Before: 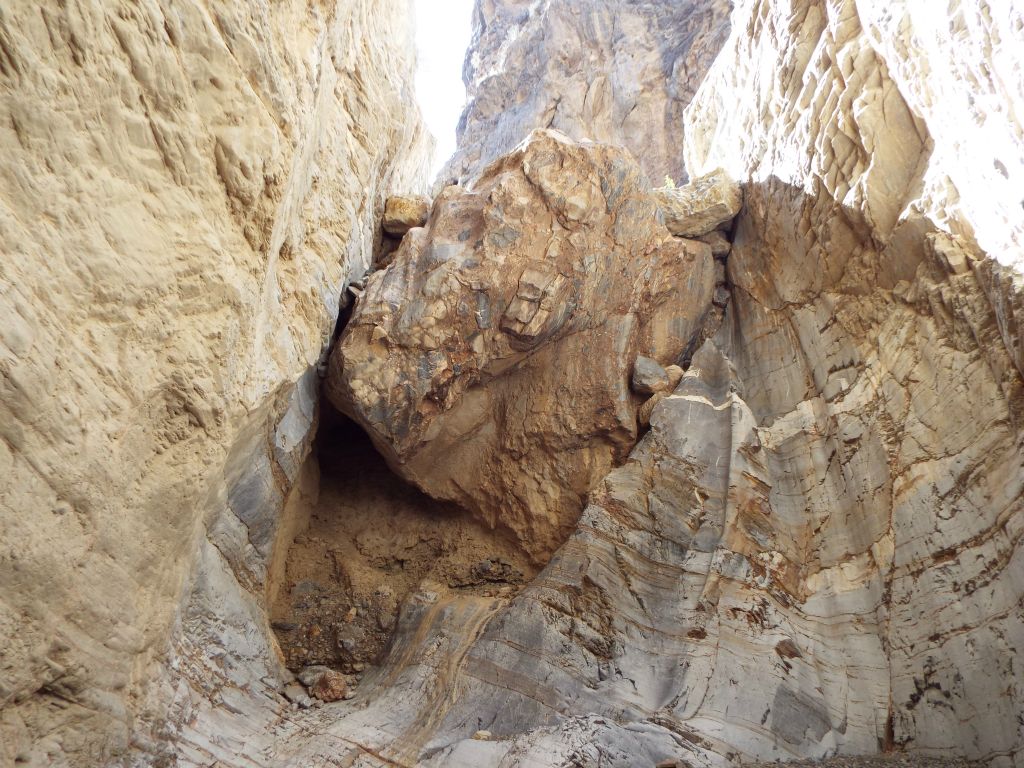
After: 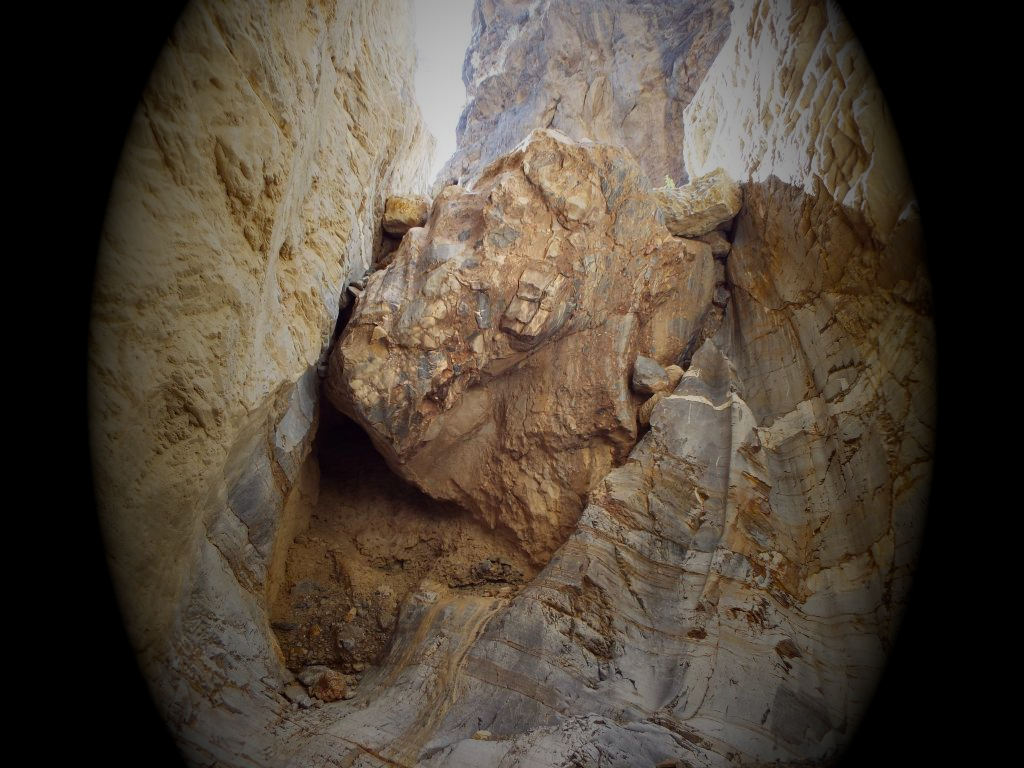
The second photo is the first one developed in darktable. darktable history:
vignetting: fall-off start 15.9%, fall-off radius 100%, brightness -1, saturation 0.5, width/height ratio 0.719
